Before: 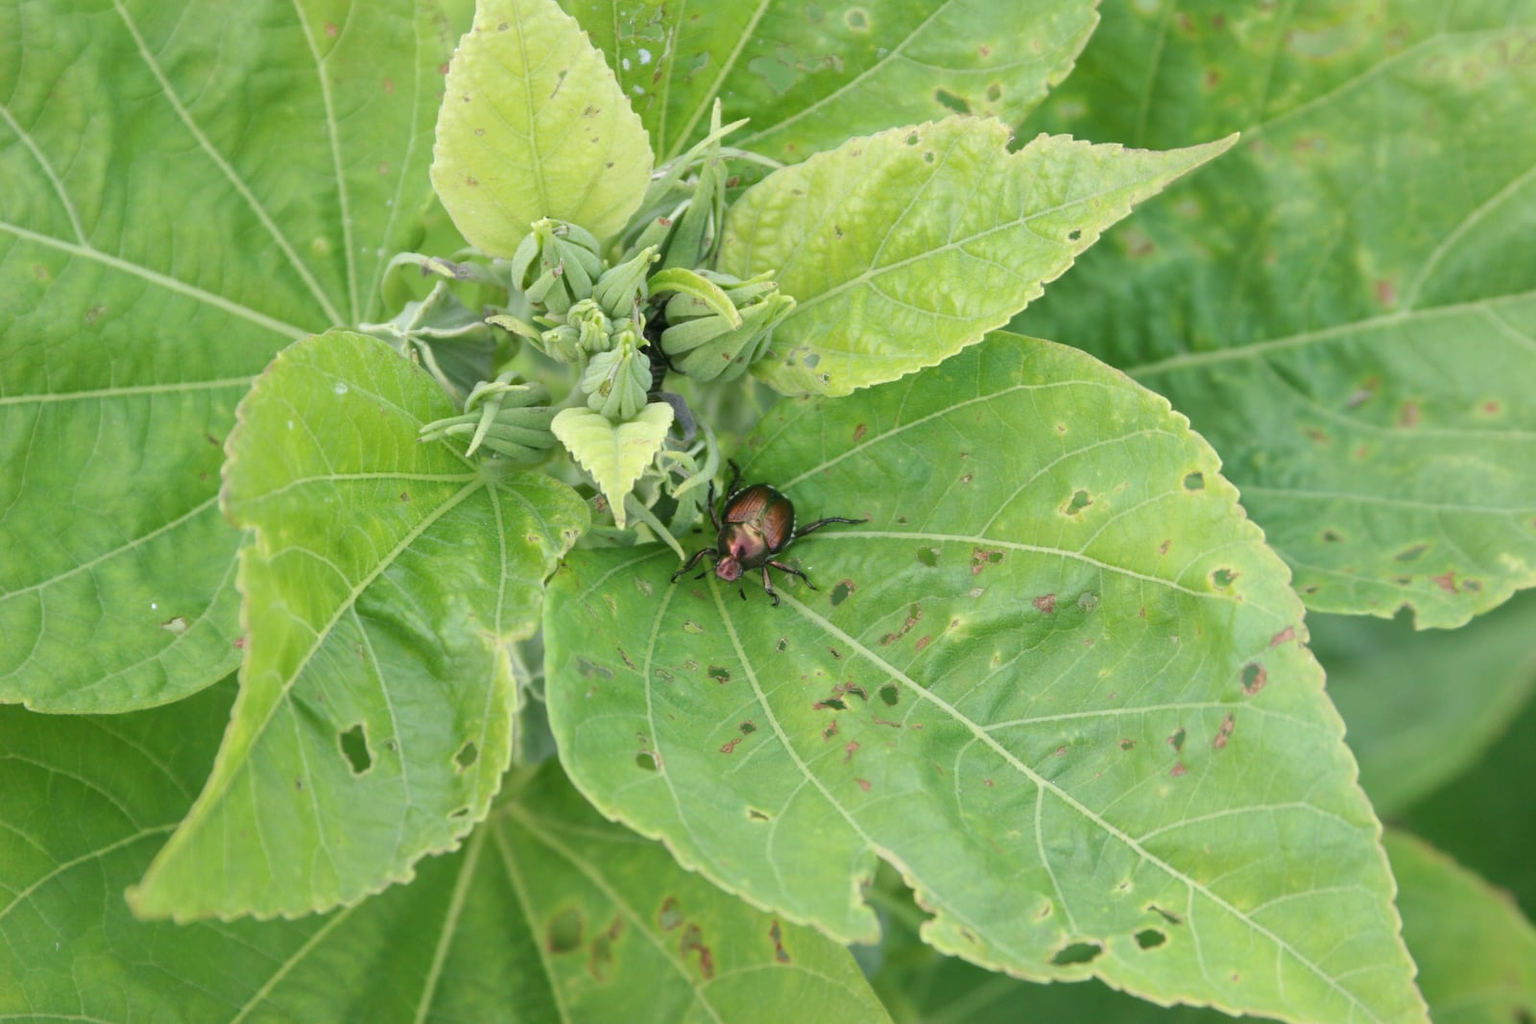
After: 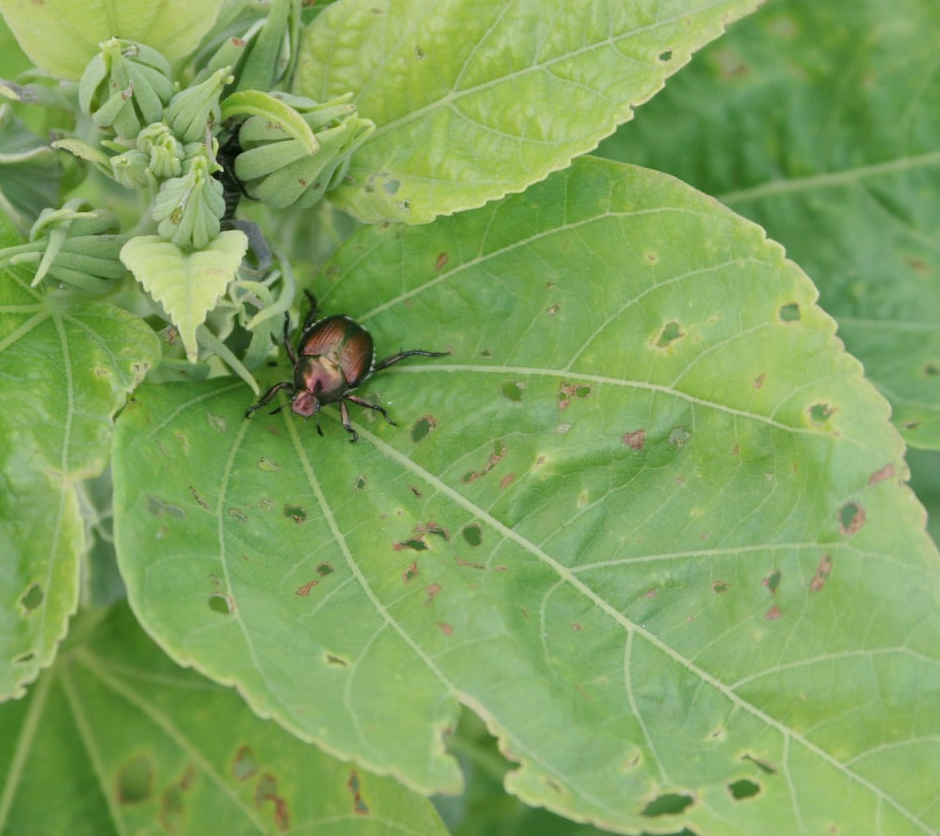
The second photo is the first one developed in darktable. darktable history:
crop and rotate: left 28.412%, top 17.788%, right 12.804%, bottom 3.807%
filmic rgb: black relative exposure -15.13 EV, white relative exposure 3 EV, target black luminance 0%, hardness 9.31, latitude 98.33%, contrast 0.914, shadows ↔ highlights balance 0.329%
